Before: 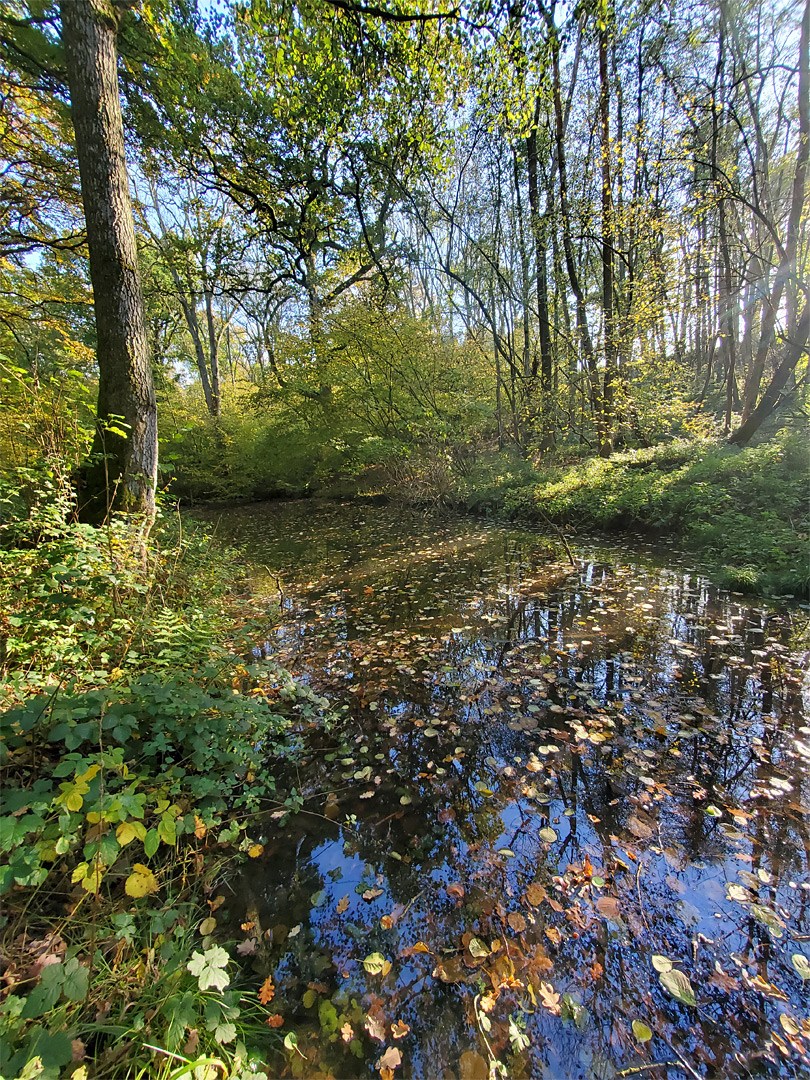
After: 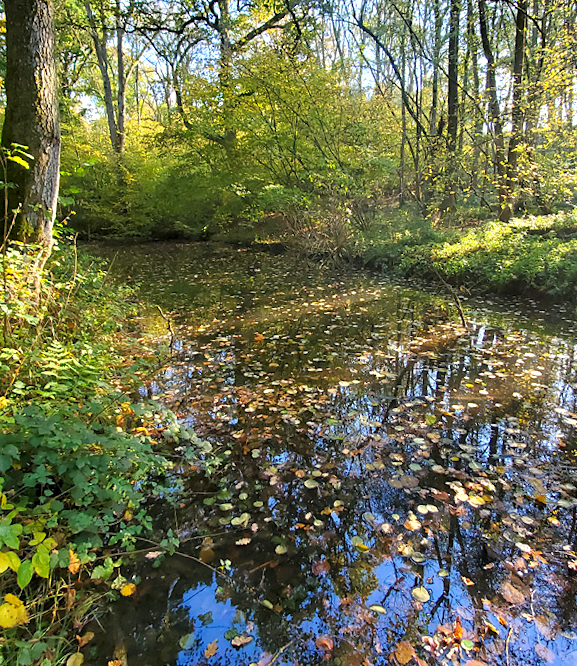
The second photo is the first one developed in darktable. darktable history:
exposure: black level correction 0.001, exposure 0.5 EV, compensate highlight preservation false
contrast brightness saturation: saturation 0.124
crop and rotate: angle -4.06°, left 9.795%, top 20.763%, right 12.287%, bottom 11.891%
